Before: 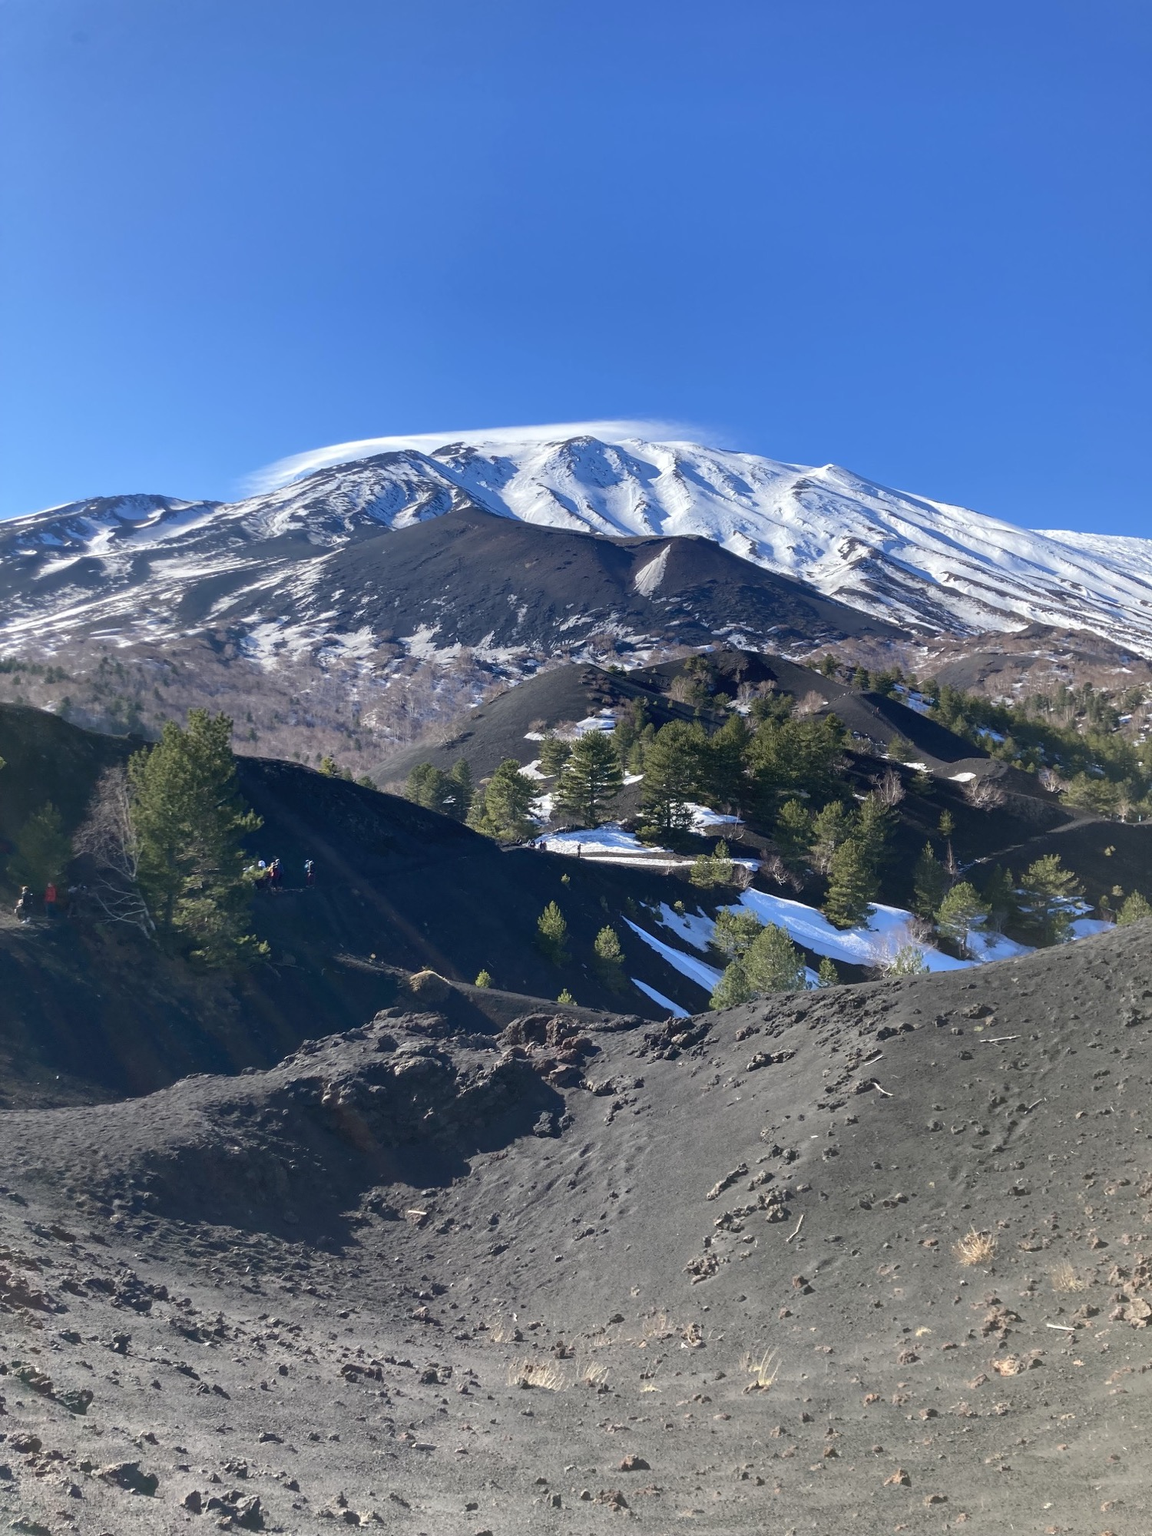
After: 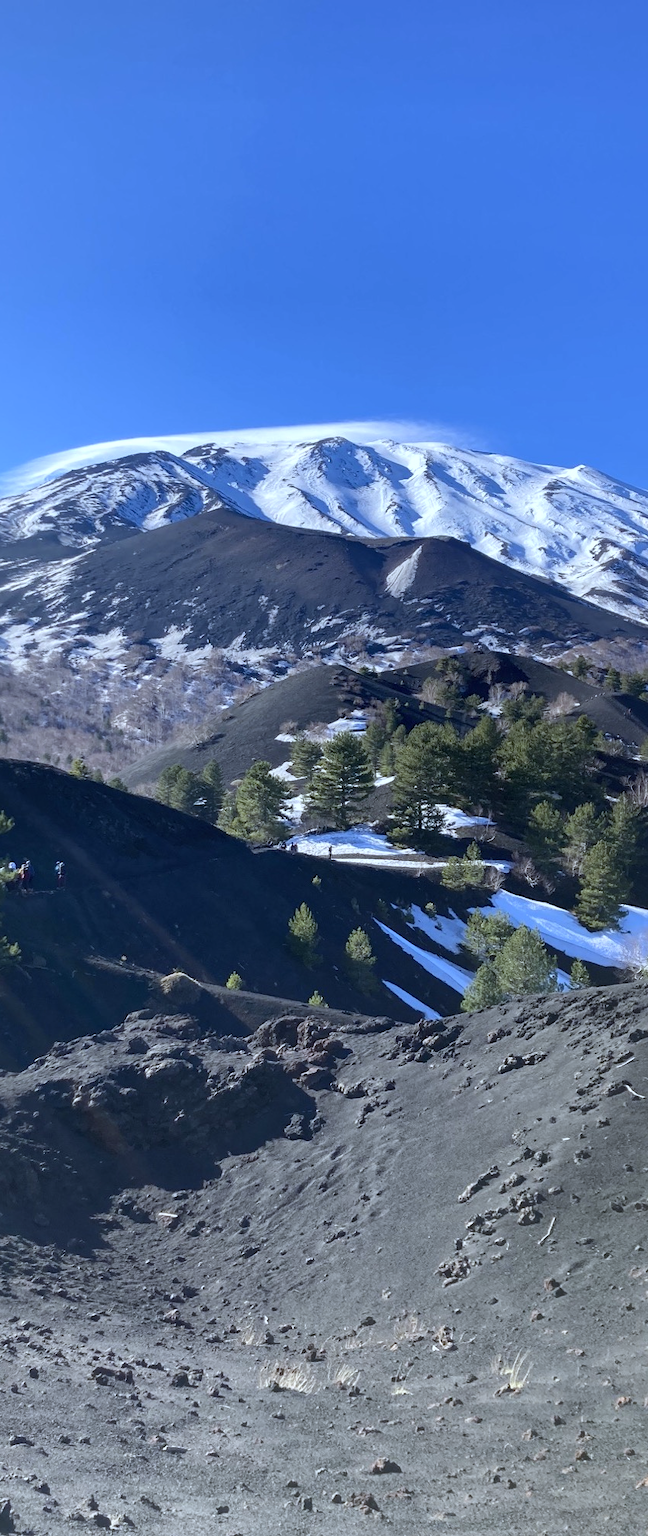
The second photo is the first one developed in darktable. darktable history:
white balance: red 0.924, blue 1.095
local contrast: mode bilateral grid, contrast 20, coarseness 50, detail 120%, midtone range 0.2
crop: left 21.674%, right 22.086%
